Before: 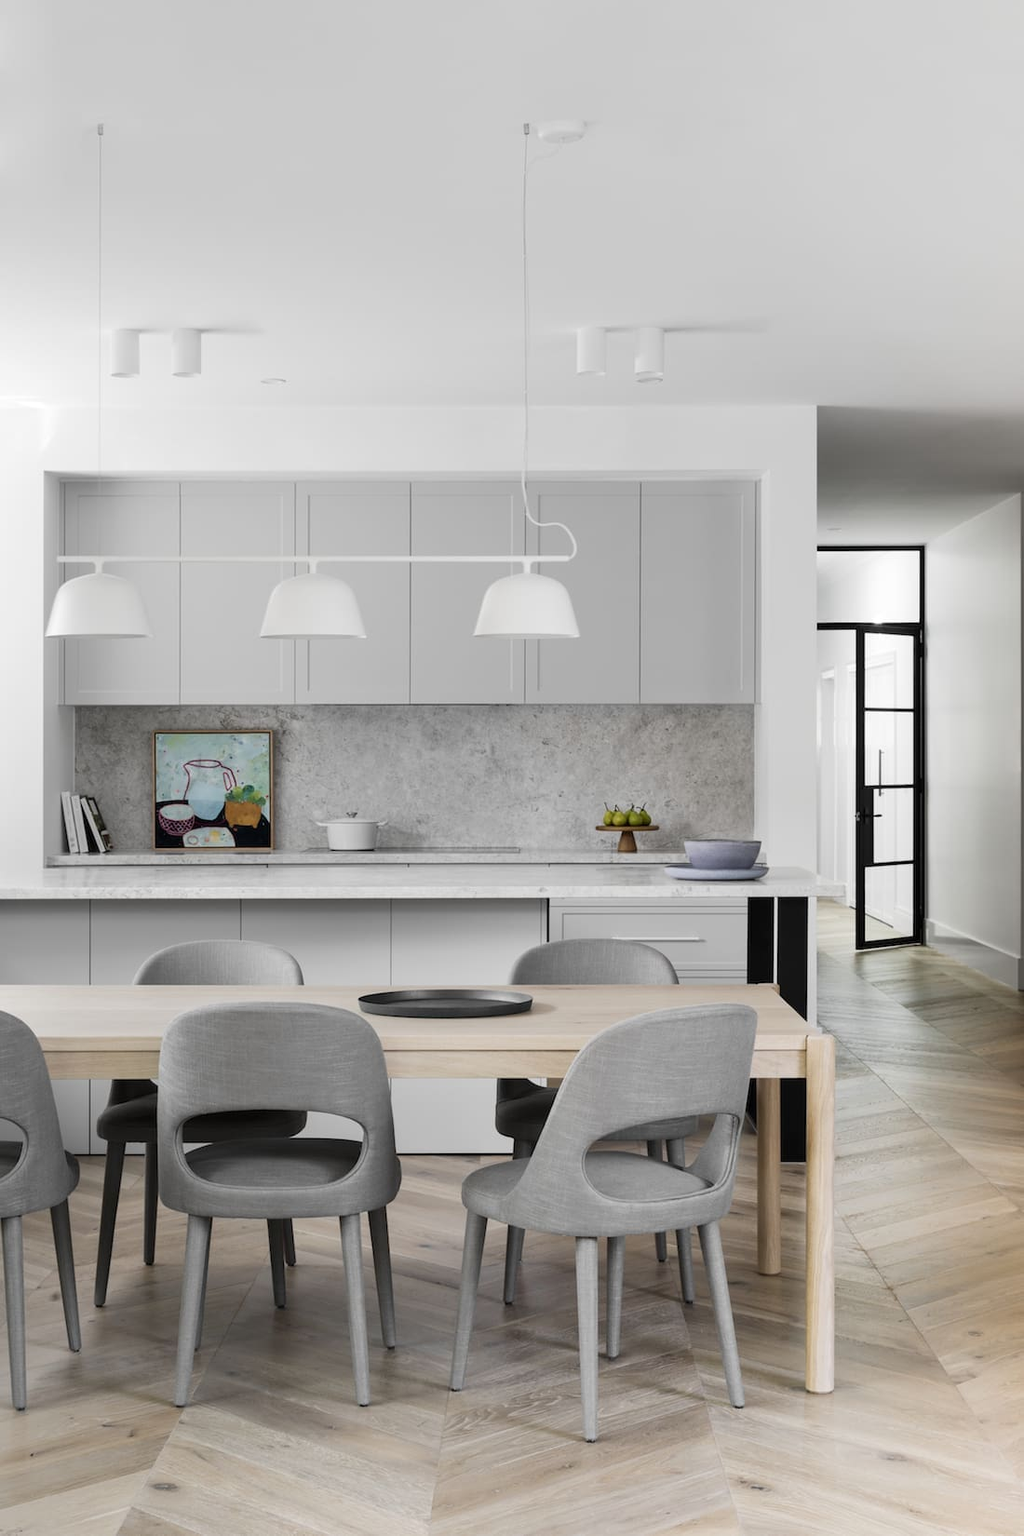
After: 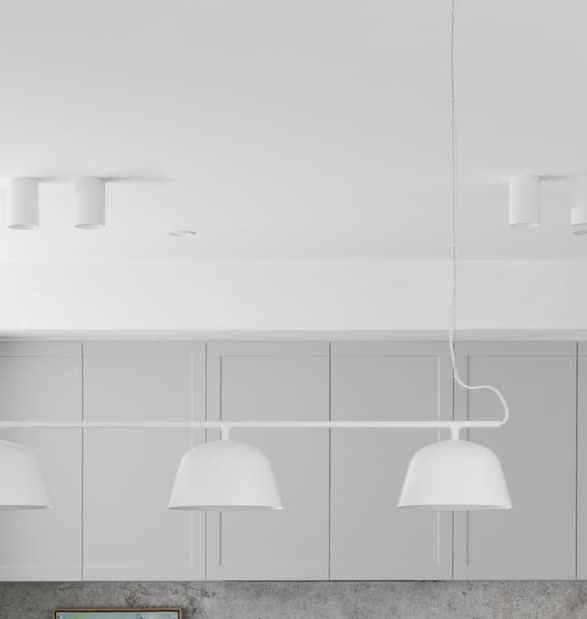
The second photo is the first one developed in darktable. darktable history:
crop: left 10.15%, top 10.679%, right 36.408%, bottom 51.779%
